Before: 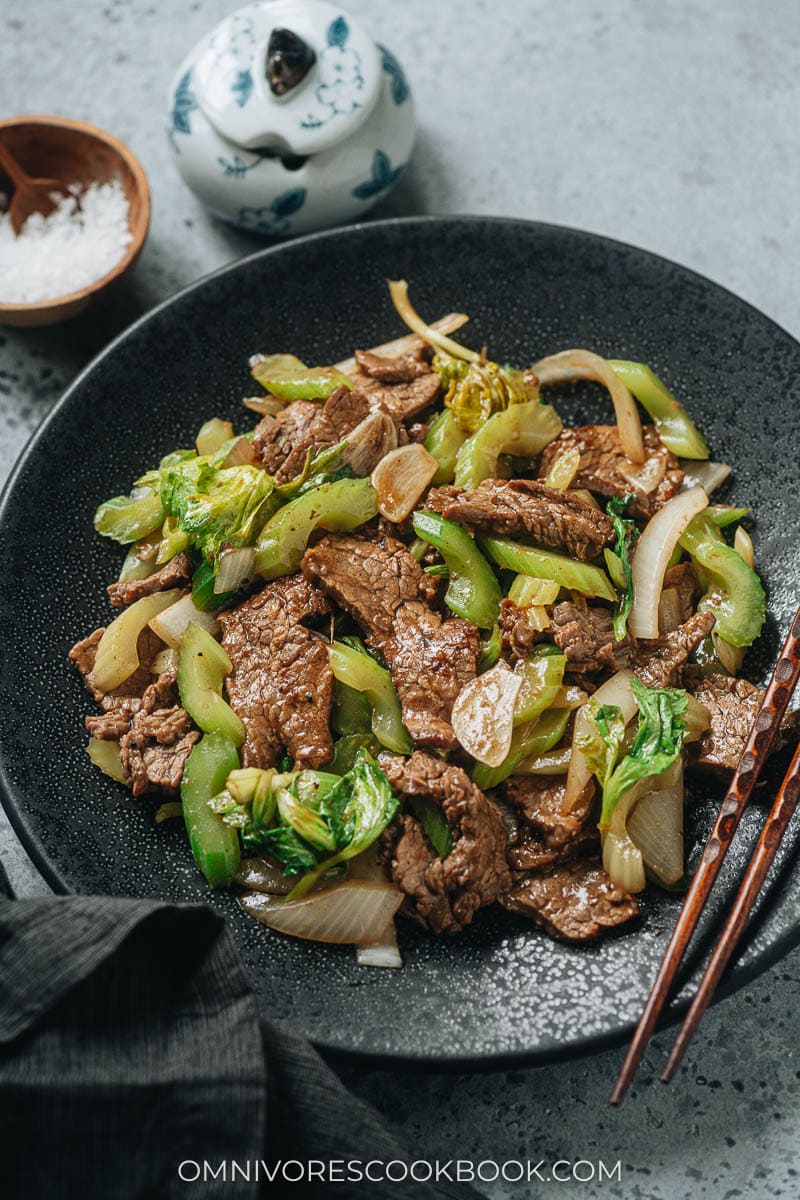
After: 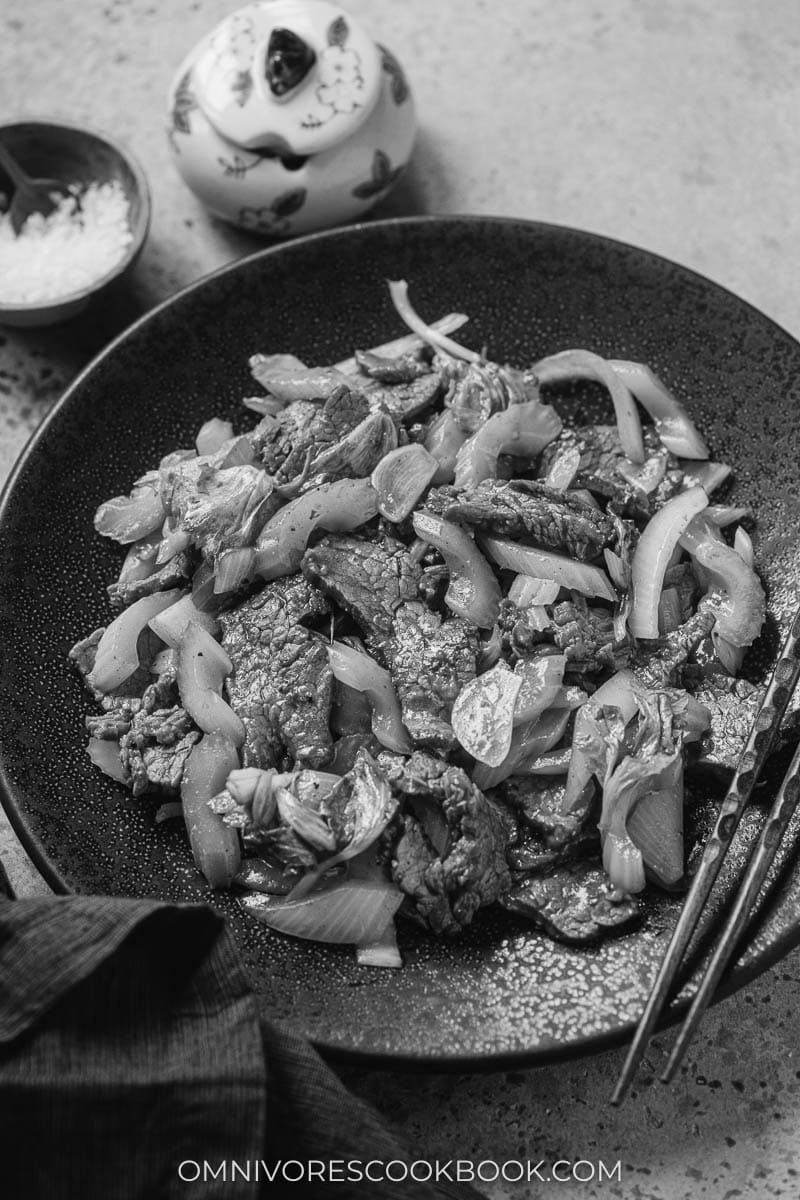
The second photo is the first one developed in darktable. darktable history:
monochrome: a -3.63, b -0.465
